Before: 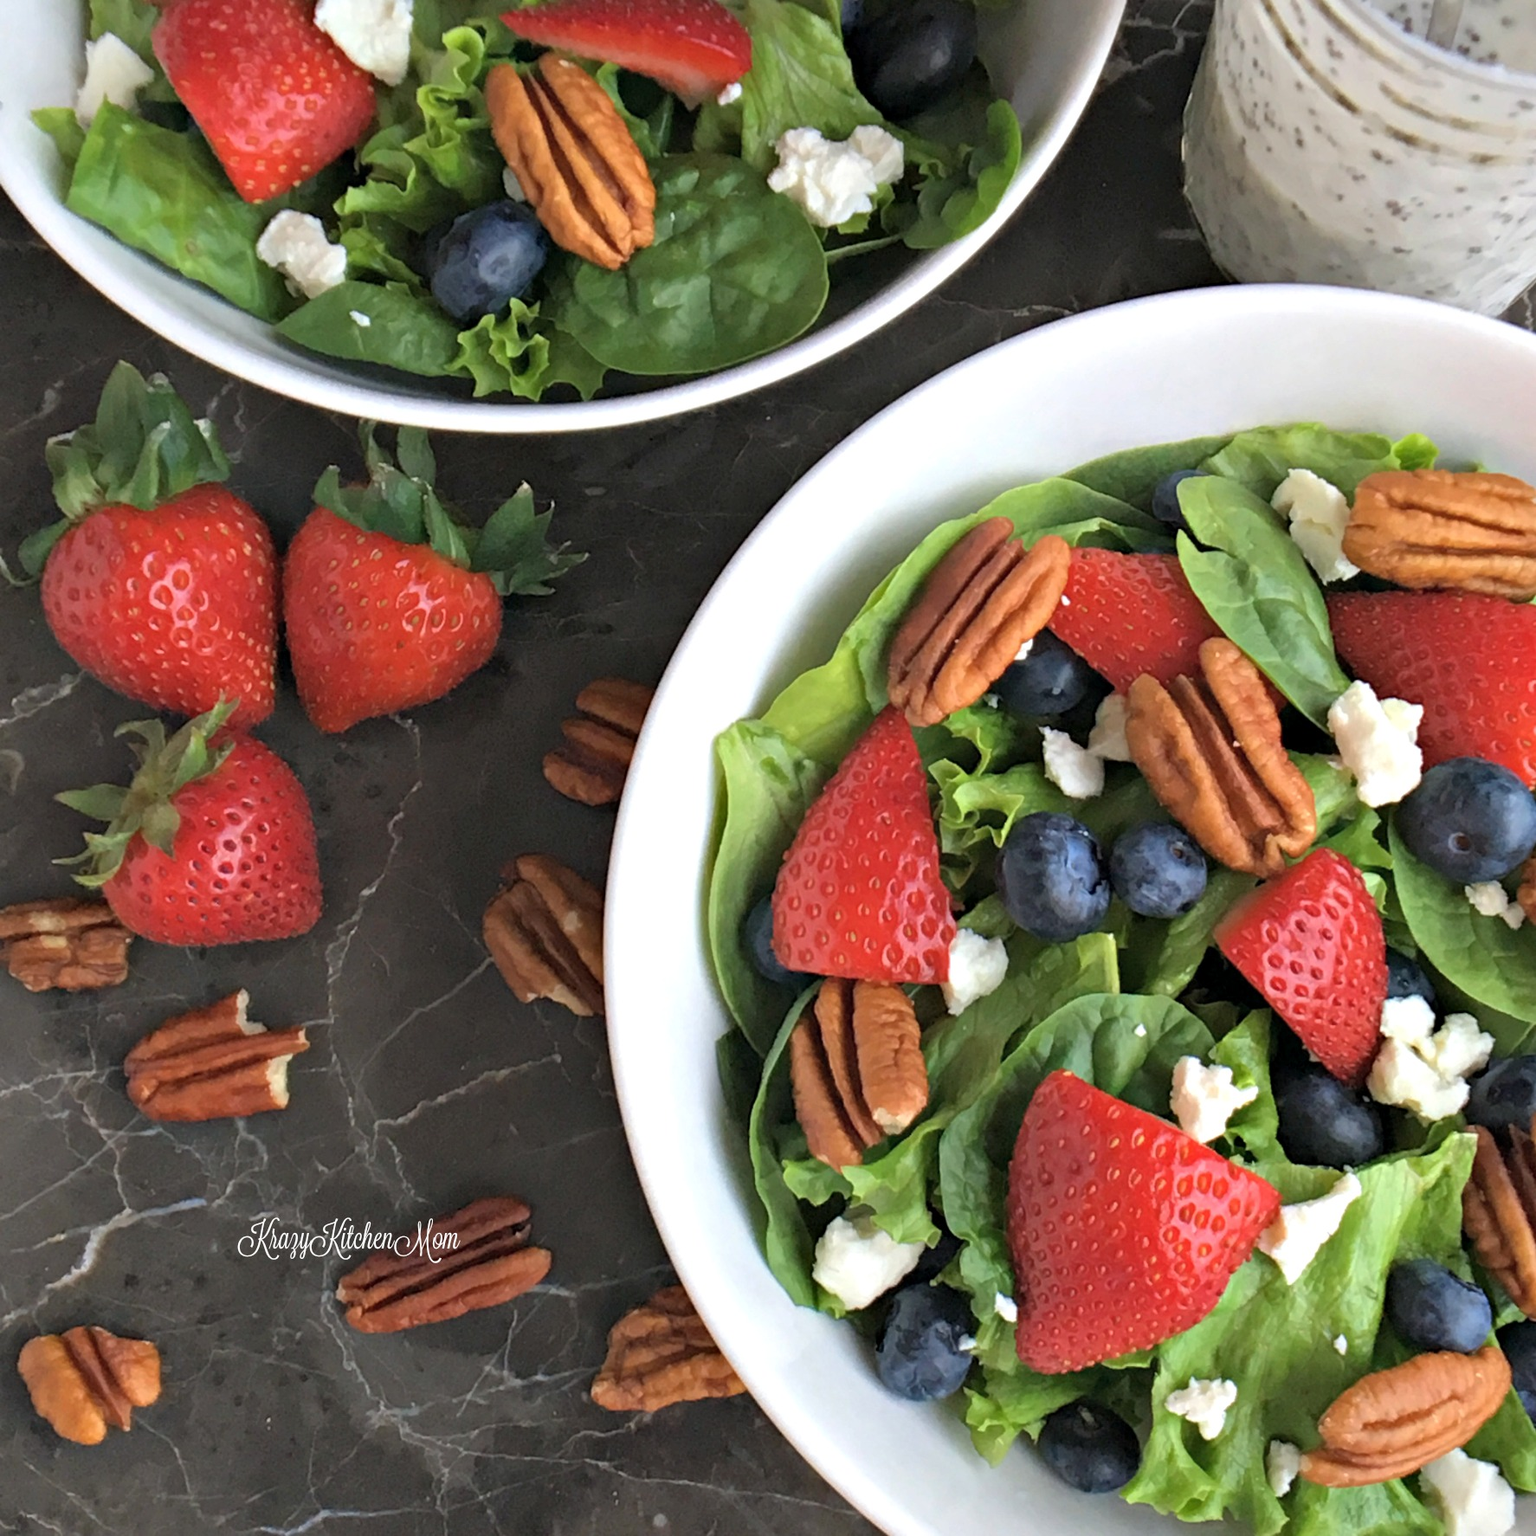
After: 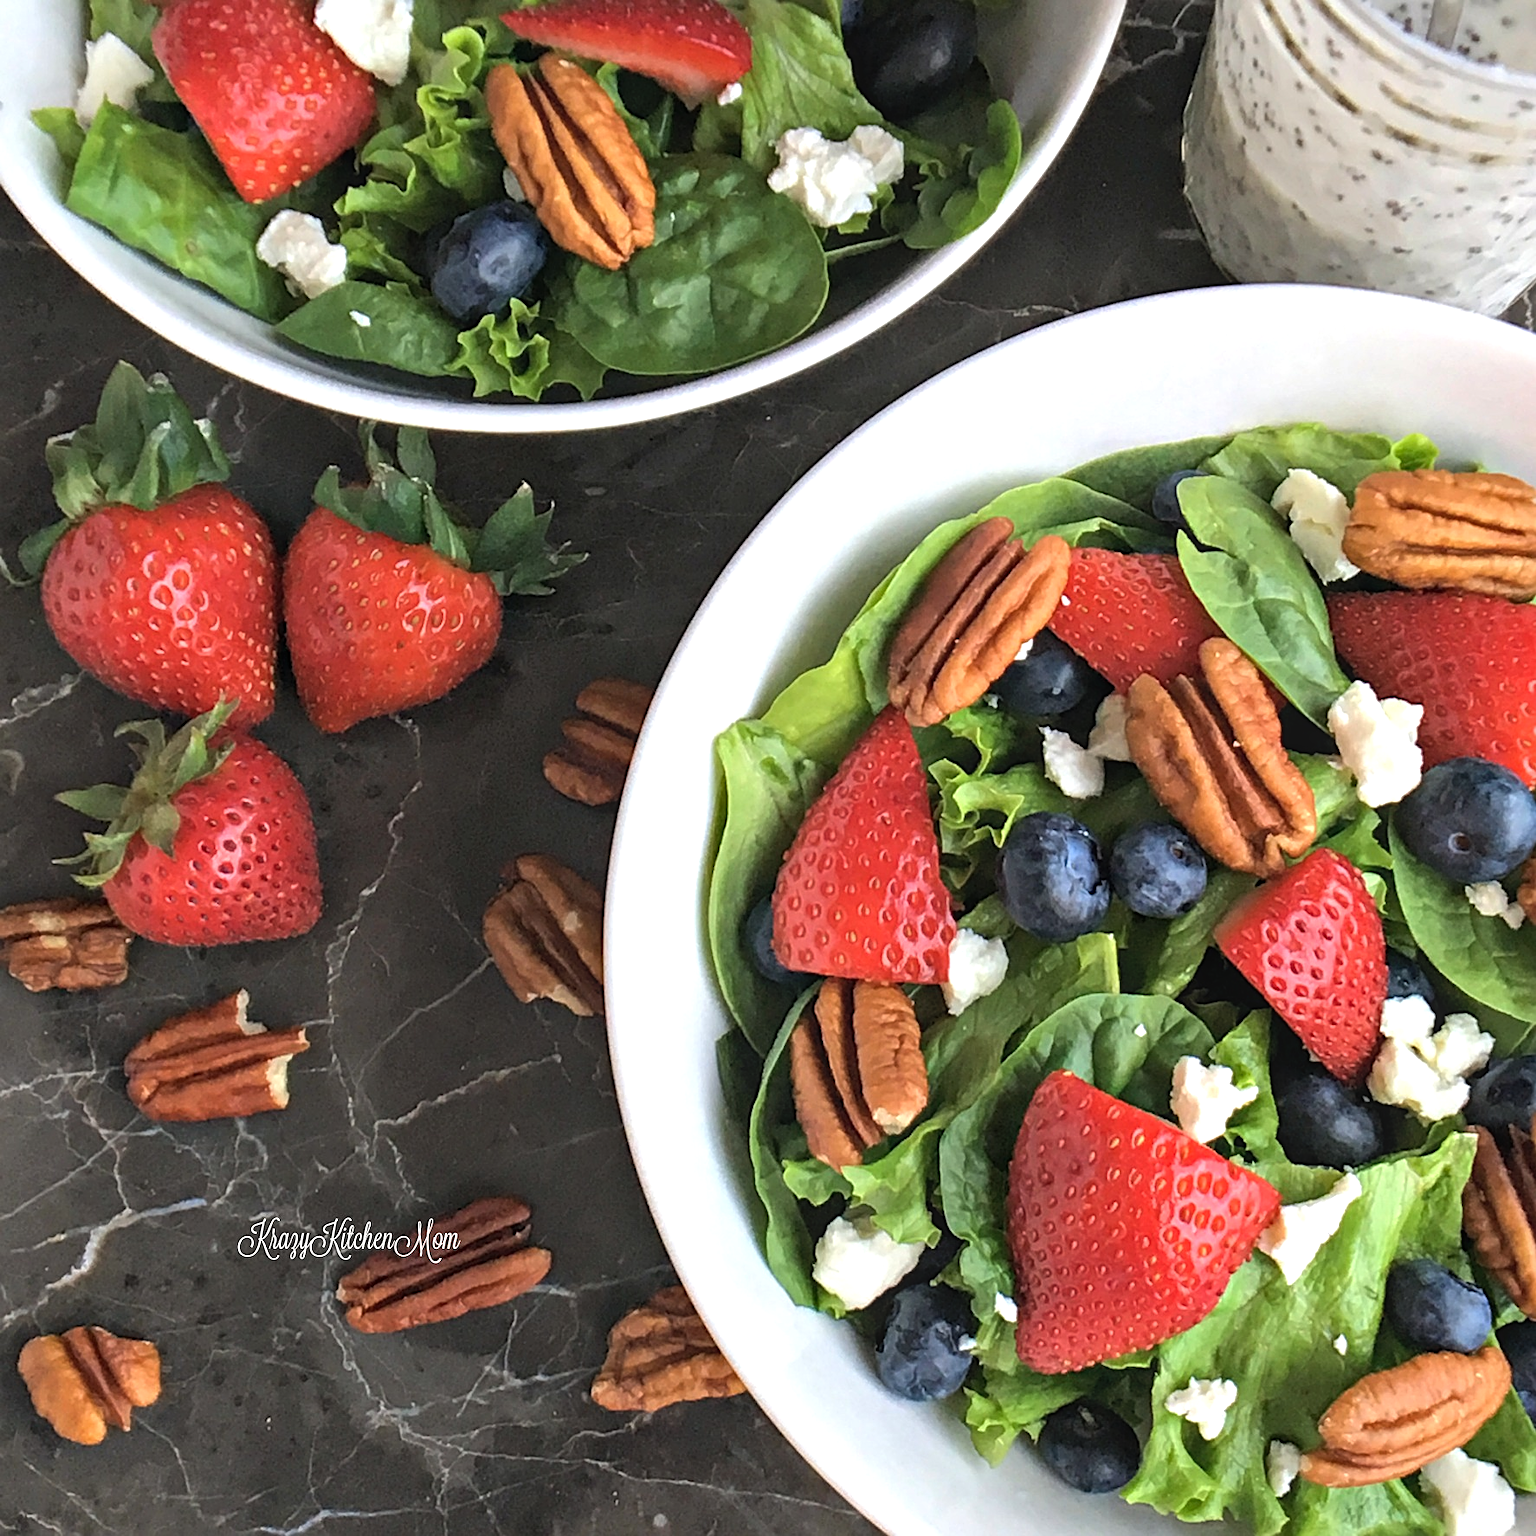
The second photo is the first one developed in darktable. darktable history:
local contrast: detail 110%
tone equalizer: -8 EV -0.417 EV, -7 EV -0.389 EV, -6 EV -0.333 EV, -5 EV -0.222 EV, -3 EV 0.222 EV, -2 EV 0.333 EV, -1 EV 0.389 EV, +0 EV 0.417 EV, edges refinement/feathering 500, mask exposure compensation -1.57 EV, preserve details no
sharpen: on, module defaults
